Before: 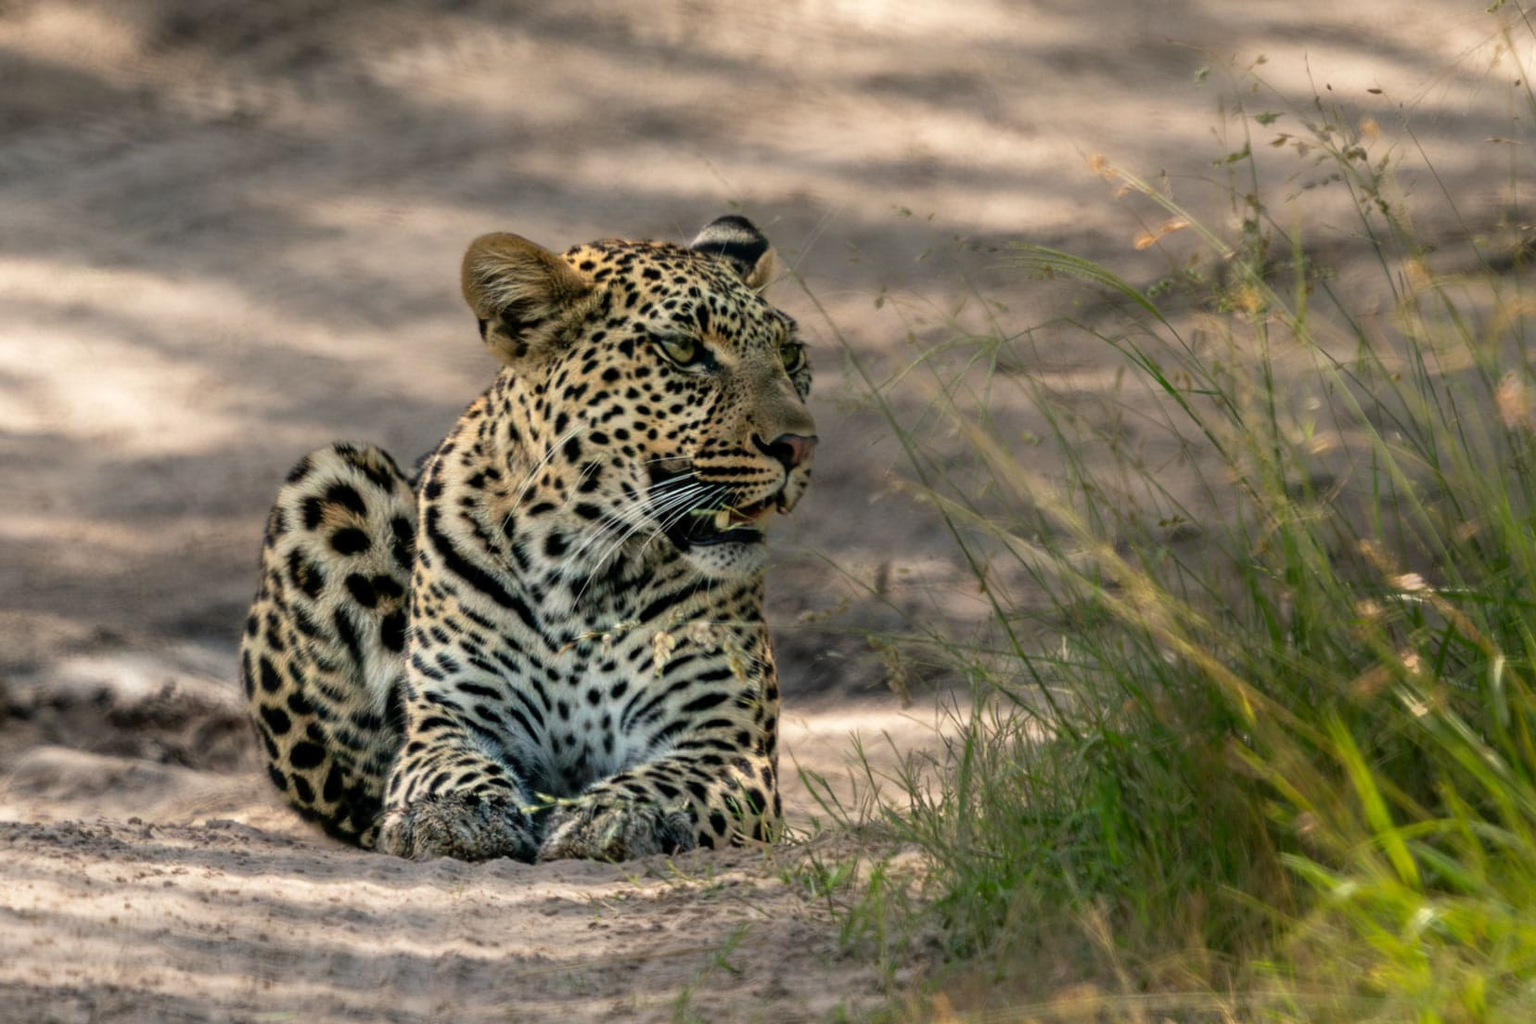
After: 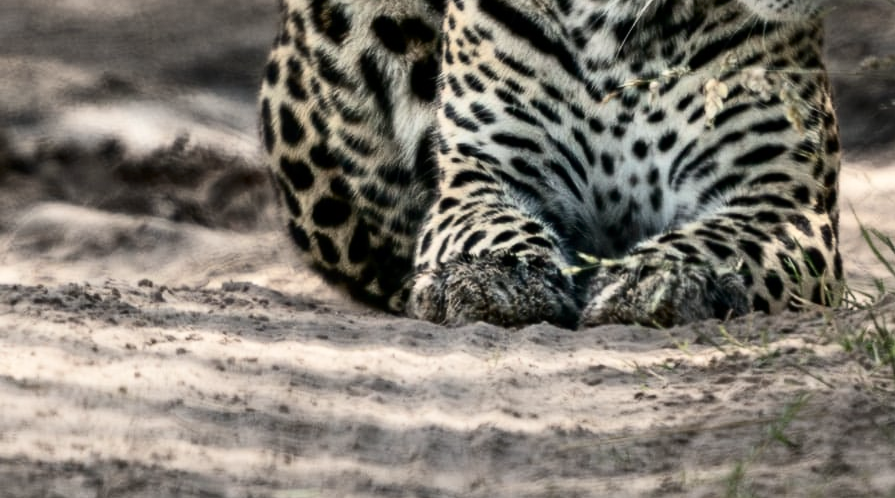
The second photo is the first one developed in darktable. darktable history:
crop and rotate: top 54.618%, right 45.929%, bottom 0.214%
contrast brightness saturation: contrast 0.252, saturation -0.322
